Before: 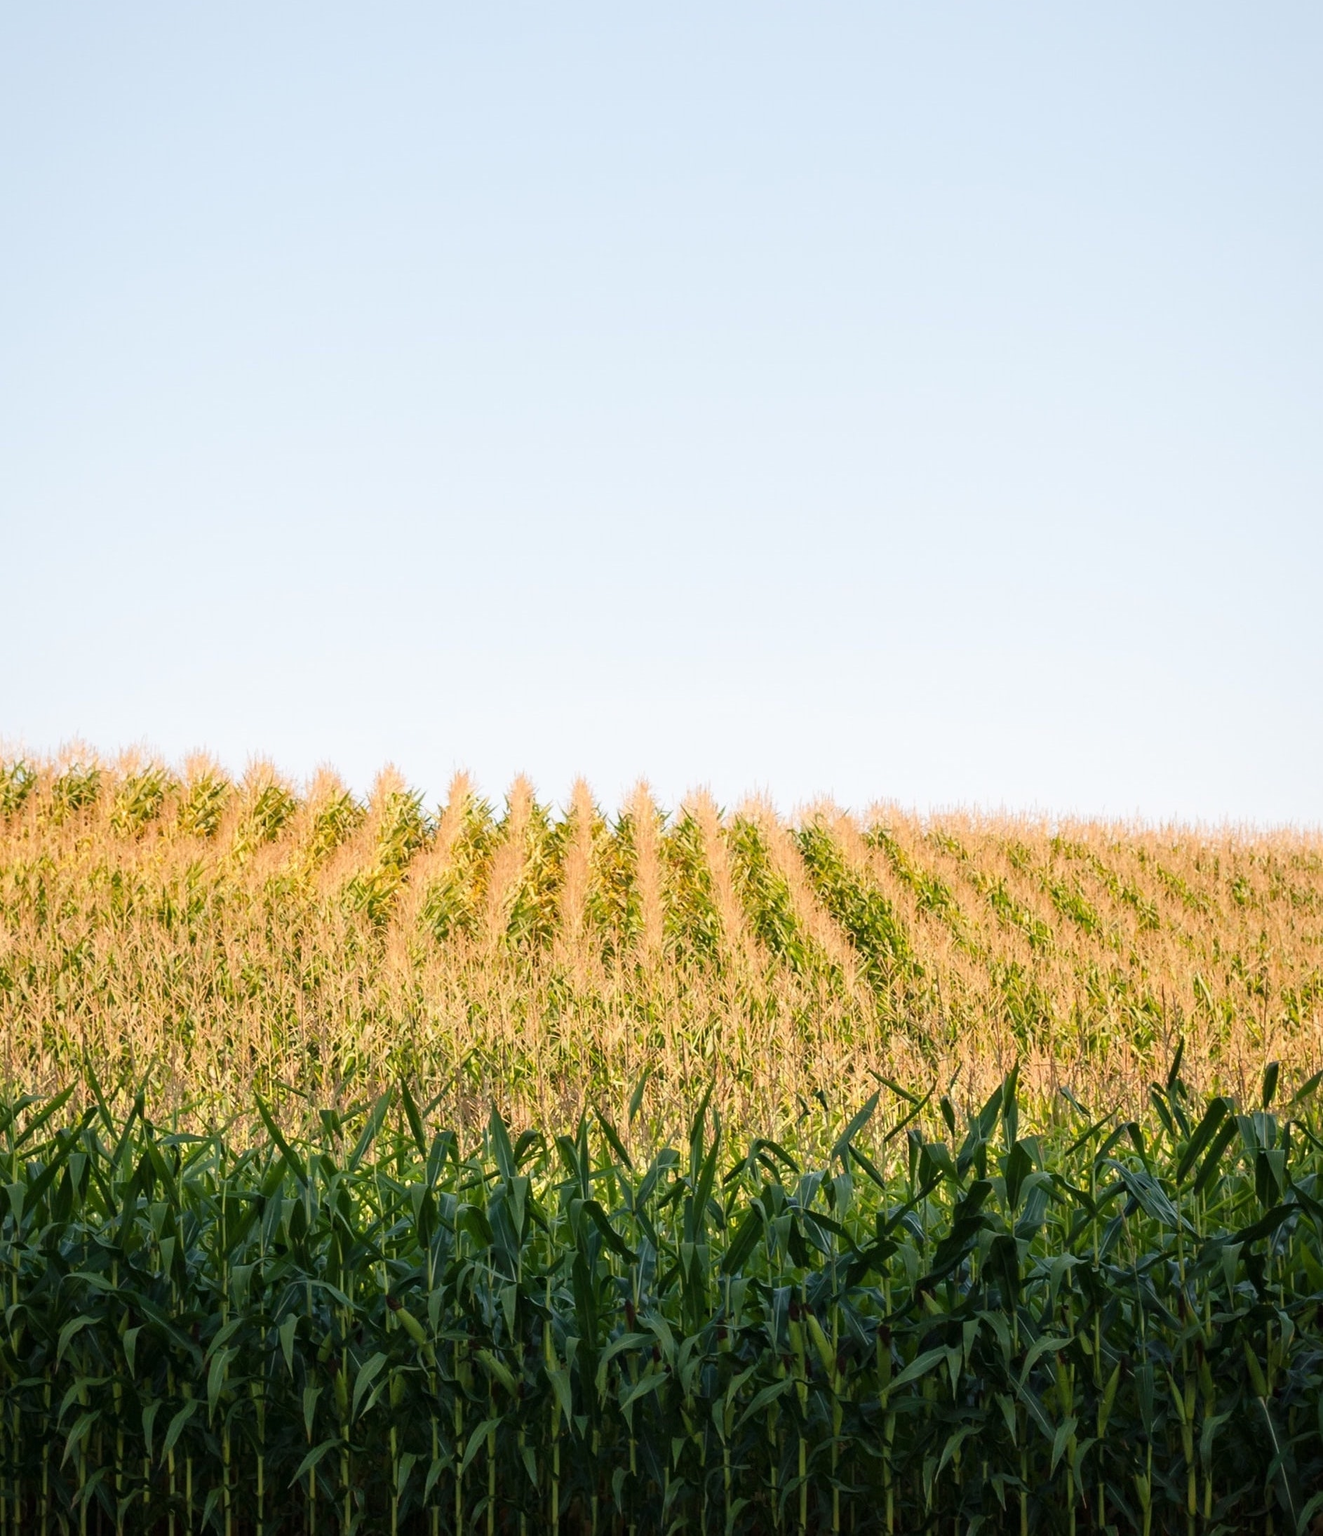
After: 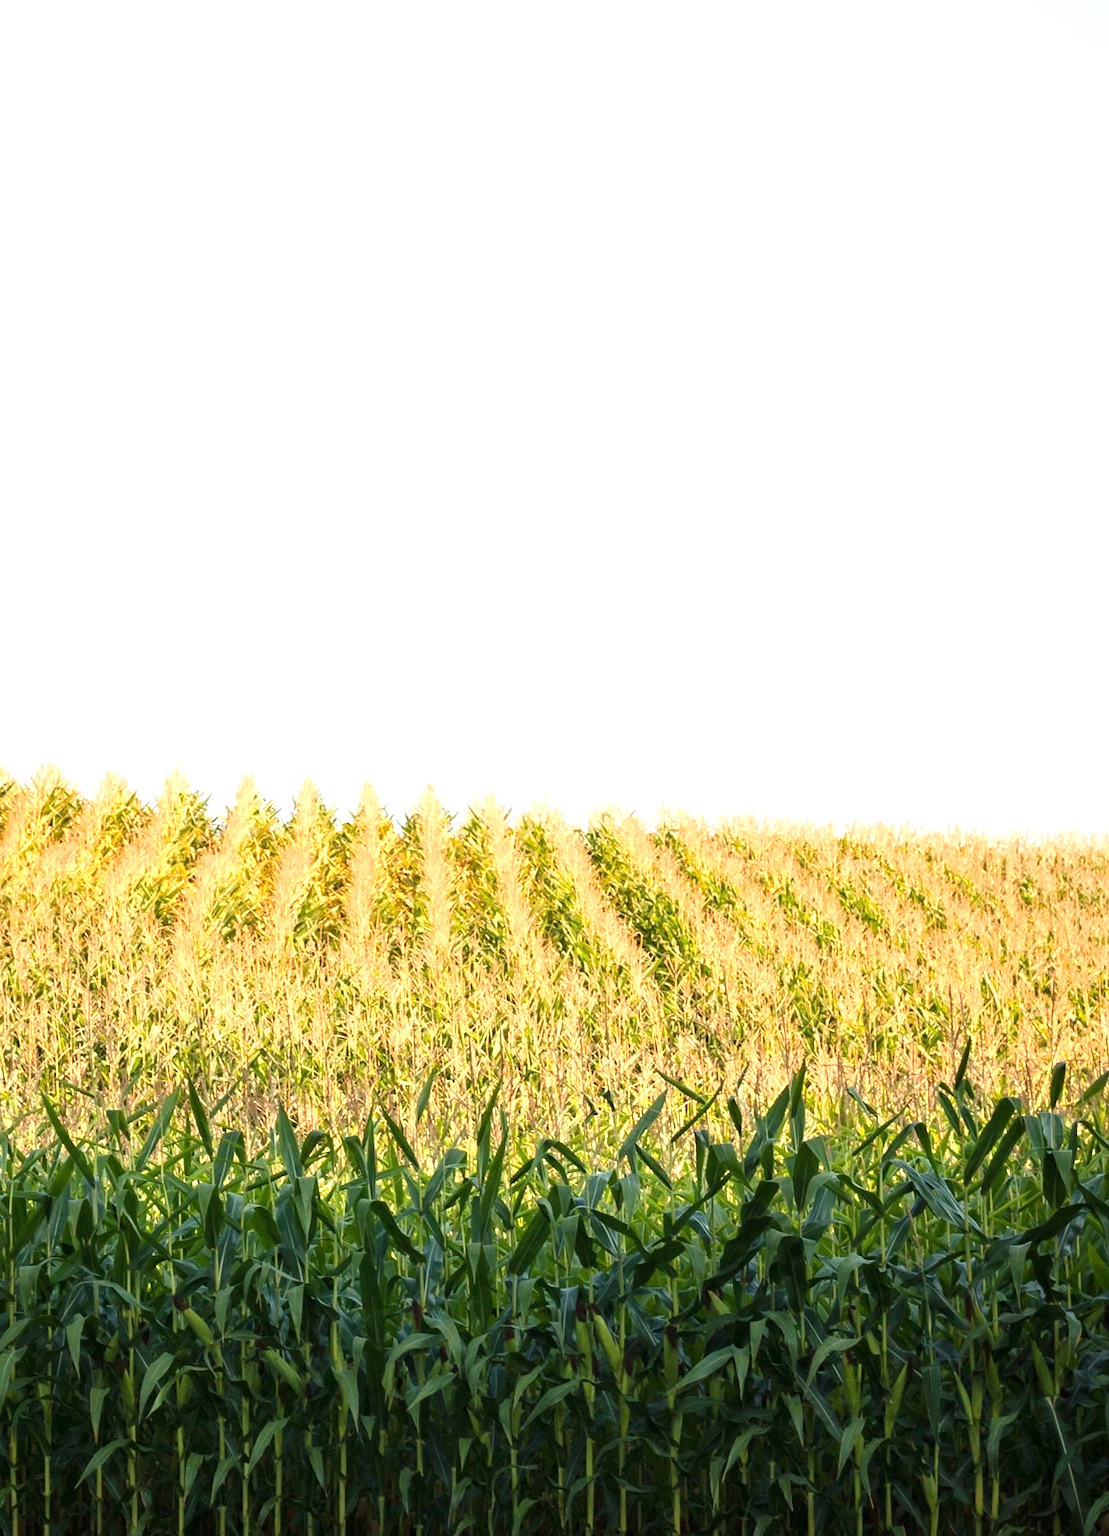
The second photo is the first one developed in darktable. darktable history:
crop: left 16.145%
exposure: exposure 0.669 EV, compensate highlight preservation false
